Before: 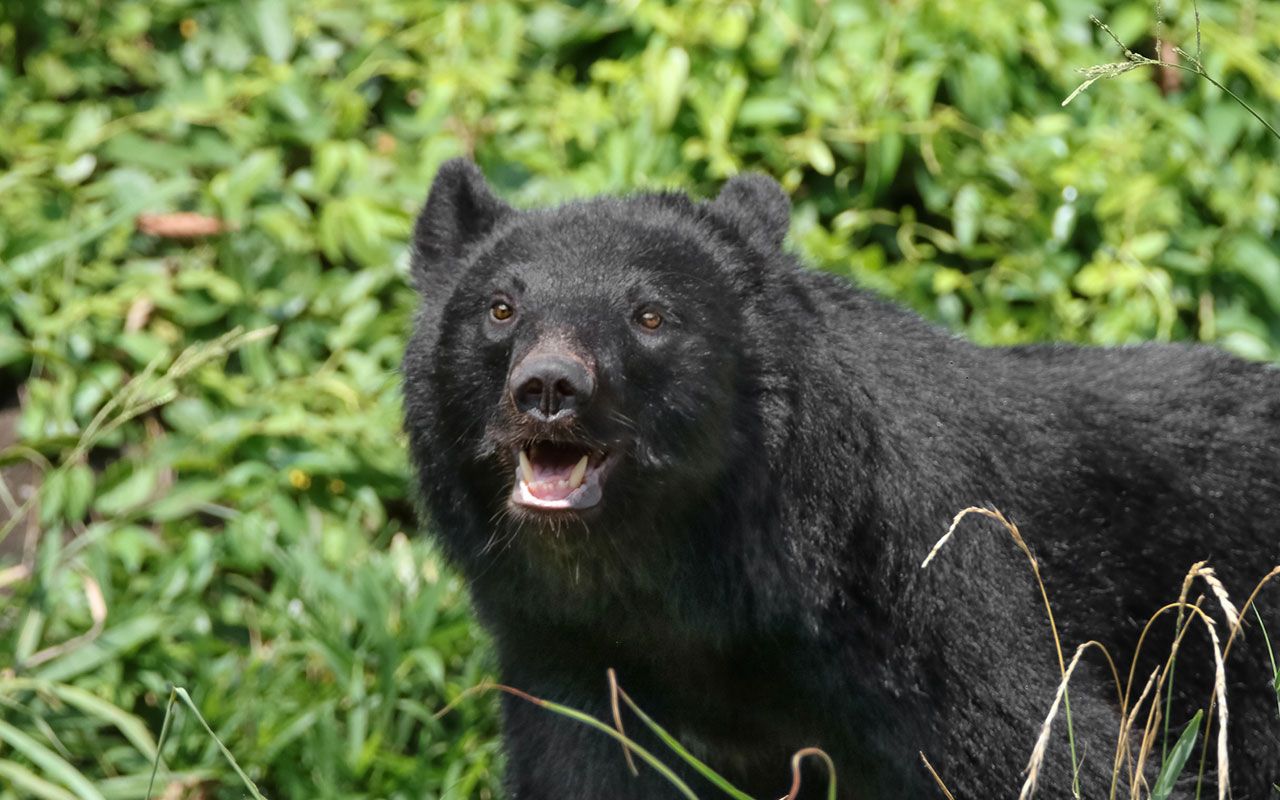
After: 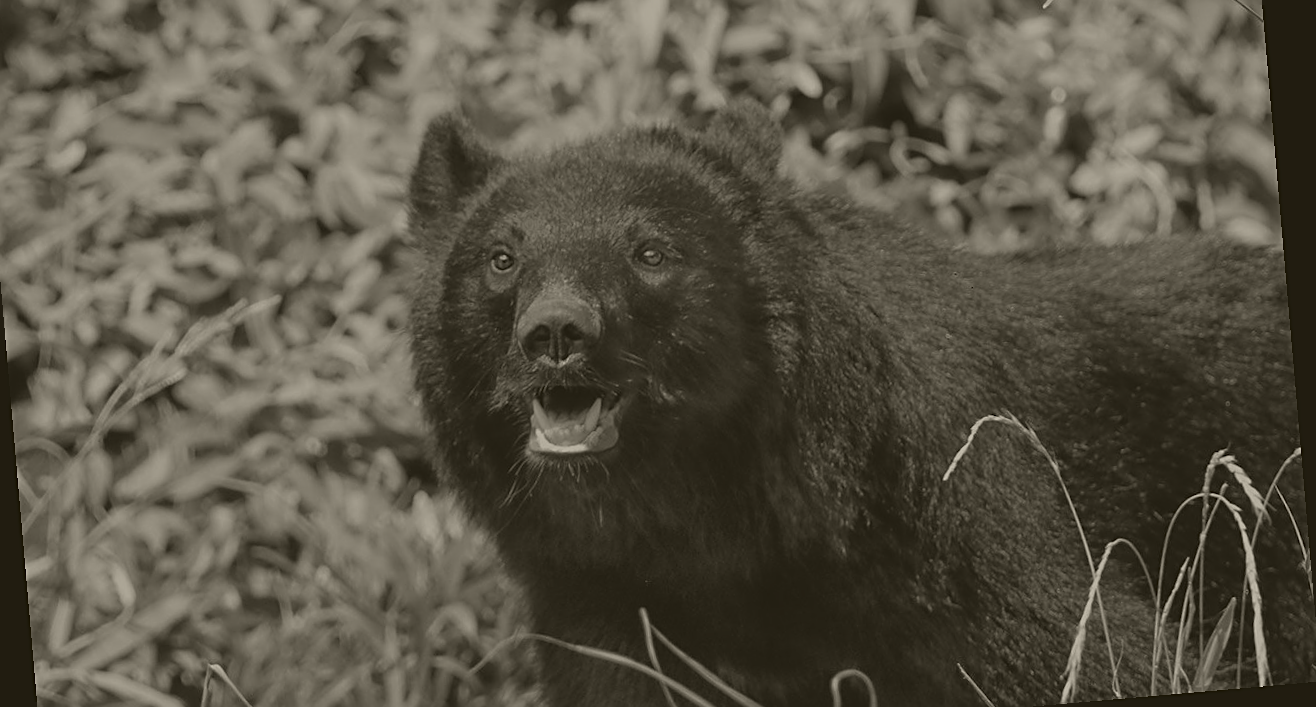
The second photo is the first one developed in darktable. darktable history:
rotate and perspective: rotation -4.98°, automatic cropping off
colorize: hue 41.44°, saturation 22%, source mix 60%, lightness 10.61%
crop and rotate: left 1.814%, top 12.818%, right 0.25%, bottom 9.225%
color correction: highlights a* 5.3, highlights b* 24.26, shadows a* -15.58, shadows b* 4.02
sharpen: on, module defaults
